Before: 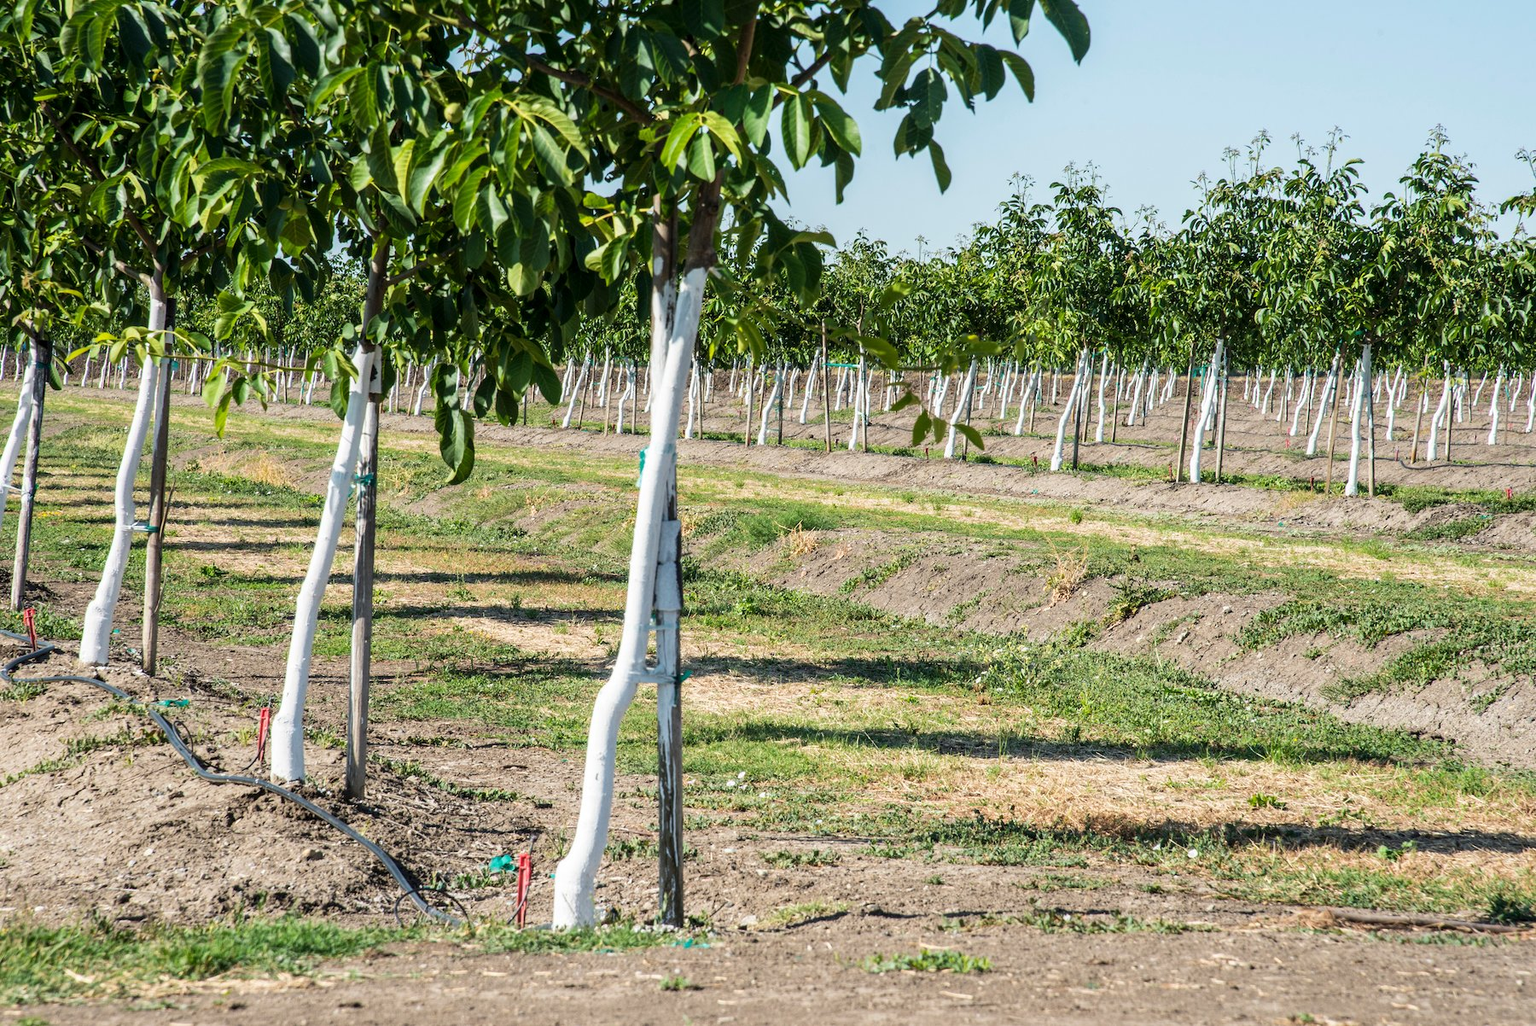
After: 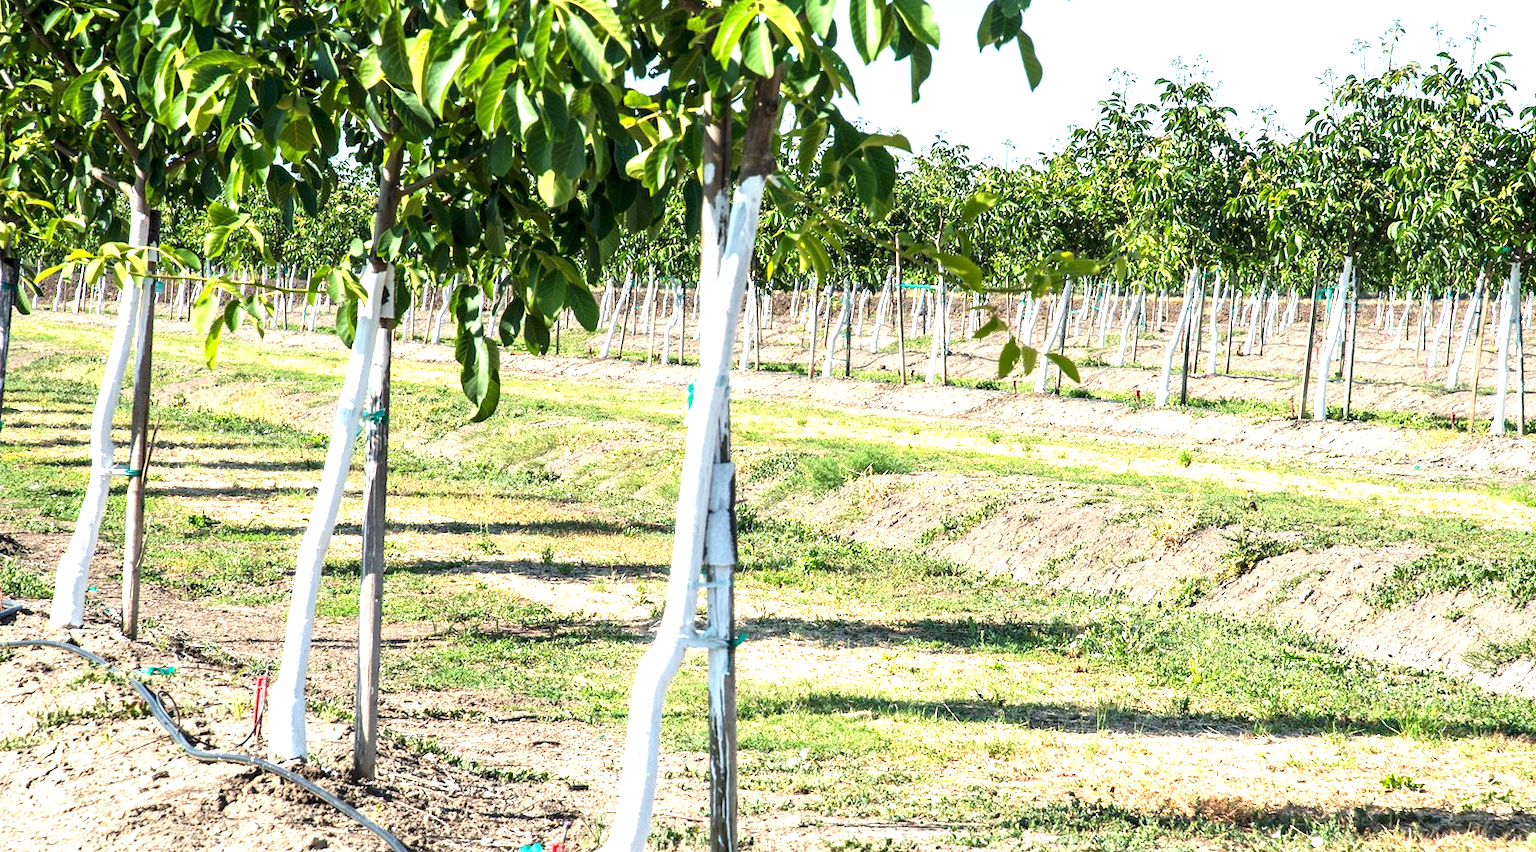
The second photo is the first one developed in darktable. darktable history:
exposure: exposure 1.136 EV, compensate highlight preservation false
crop and rotate: left 2.311%, top 11.123%, right 9.772%, bottom 15.815%
